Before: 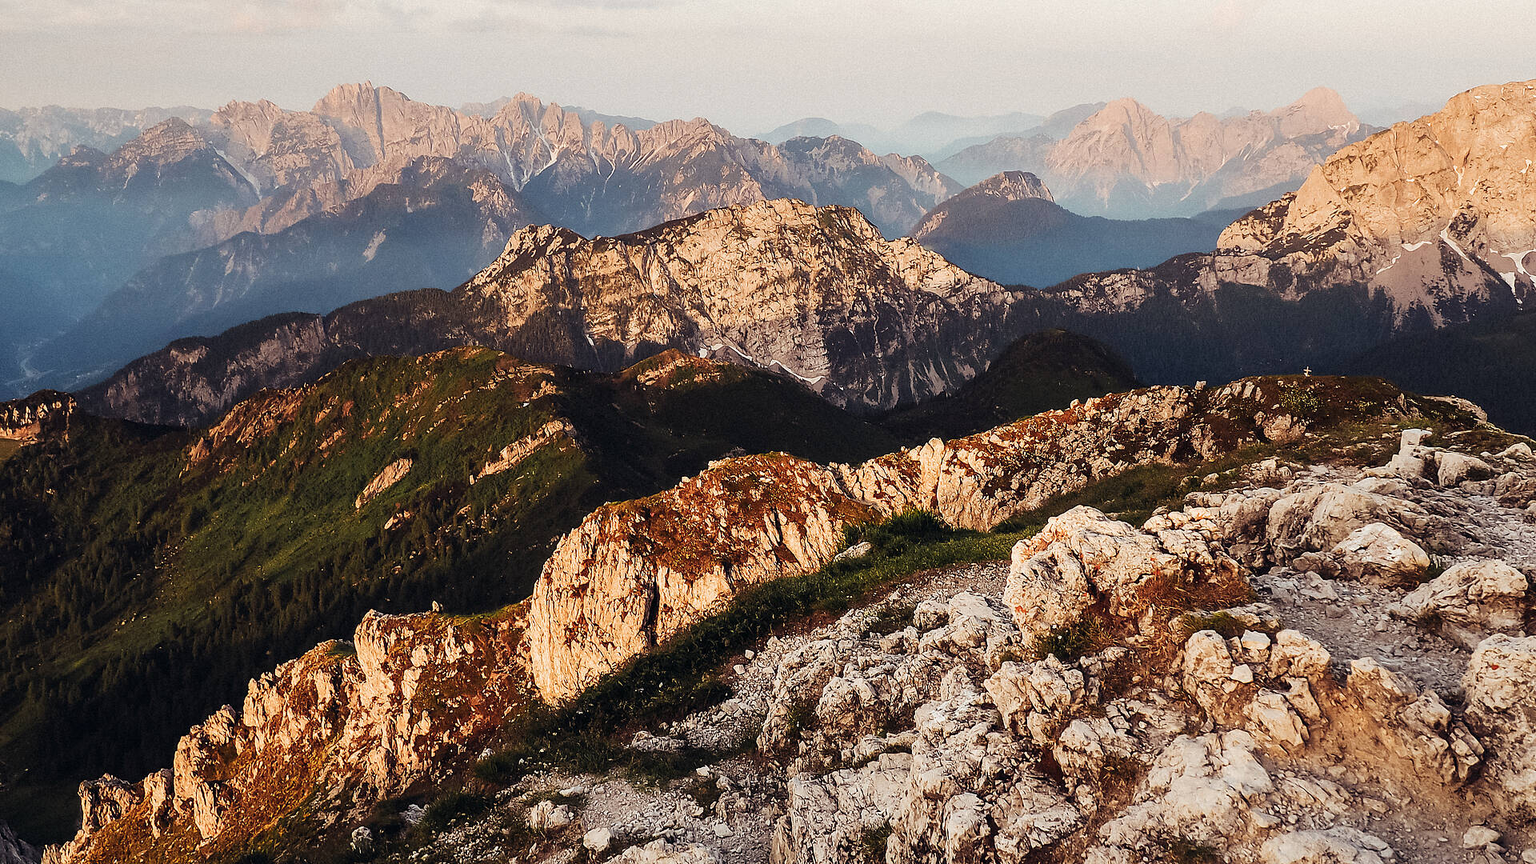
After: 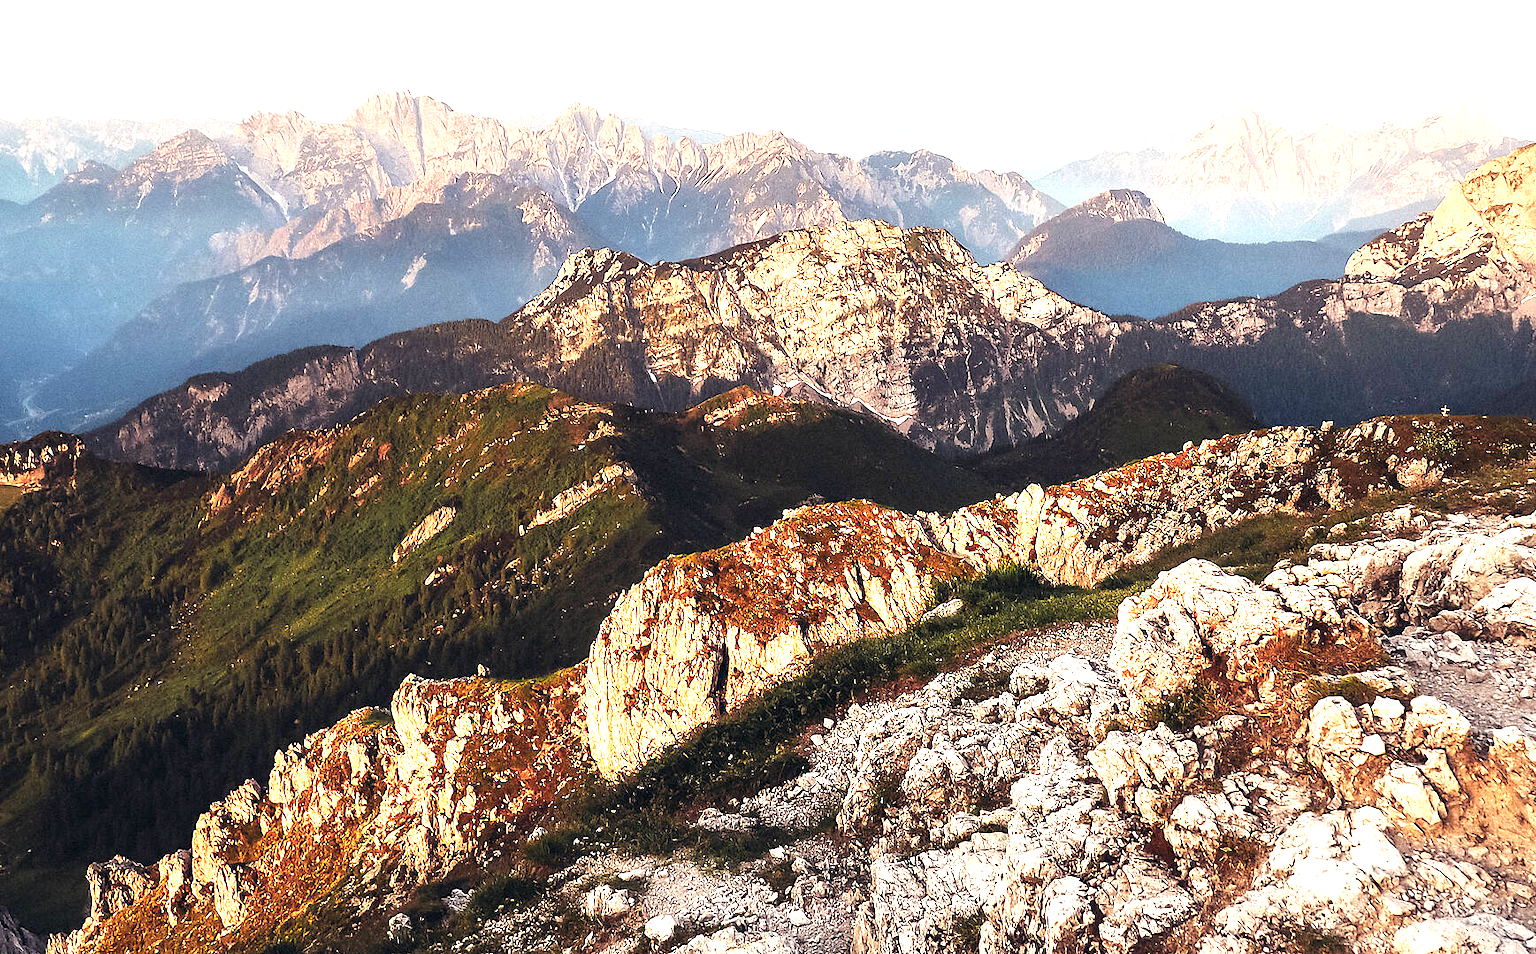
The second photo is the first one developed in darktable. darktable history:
exposure: black level correction 0, exposure 1.198 EV, compensate exposure bias true, compensate highlight preservation false
crop: right 9.509%, bottom 0.031%
